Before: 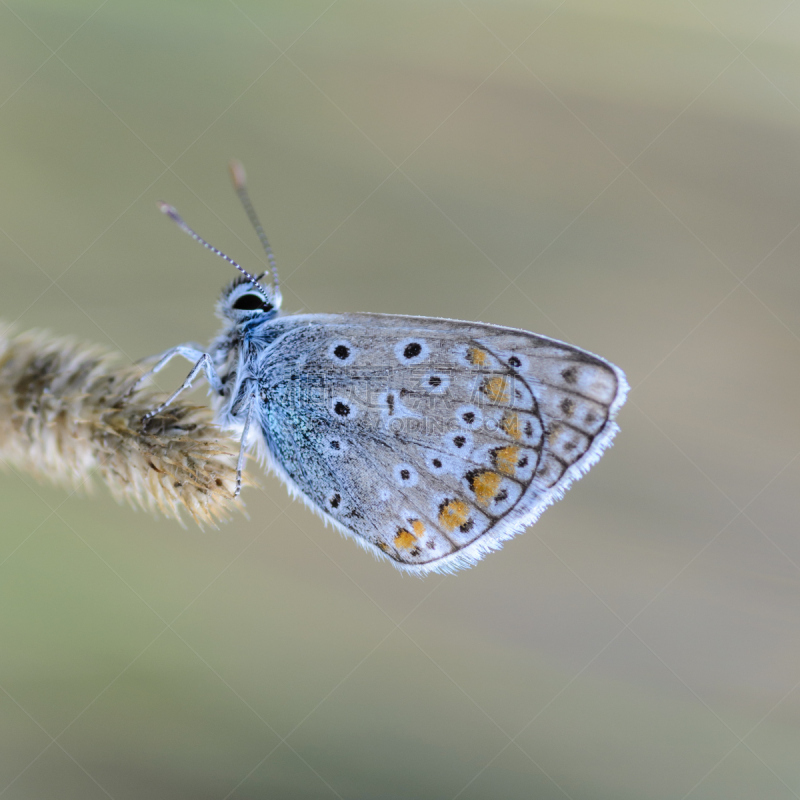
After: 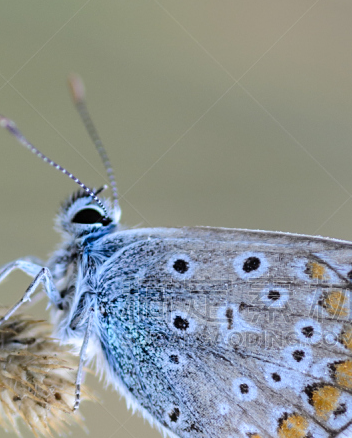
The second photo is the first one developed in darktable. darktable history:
crop: left 20.248%, top 10.86%, right 35.675%, bottom 34.321%
color zones: curves: ch0 [(0.068, 0.464) (0.25, 0.5) (0.48, 0.508) (0.75, 0.536) (0.886, 0.476) (0.967, 0.456)]; ch1 [(0.066, 0.456) (0.25, 0.5) (0.616, 0.508) (0.746, 0.56) (0.934, 0.444)]
sharpen: amount 0.2
